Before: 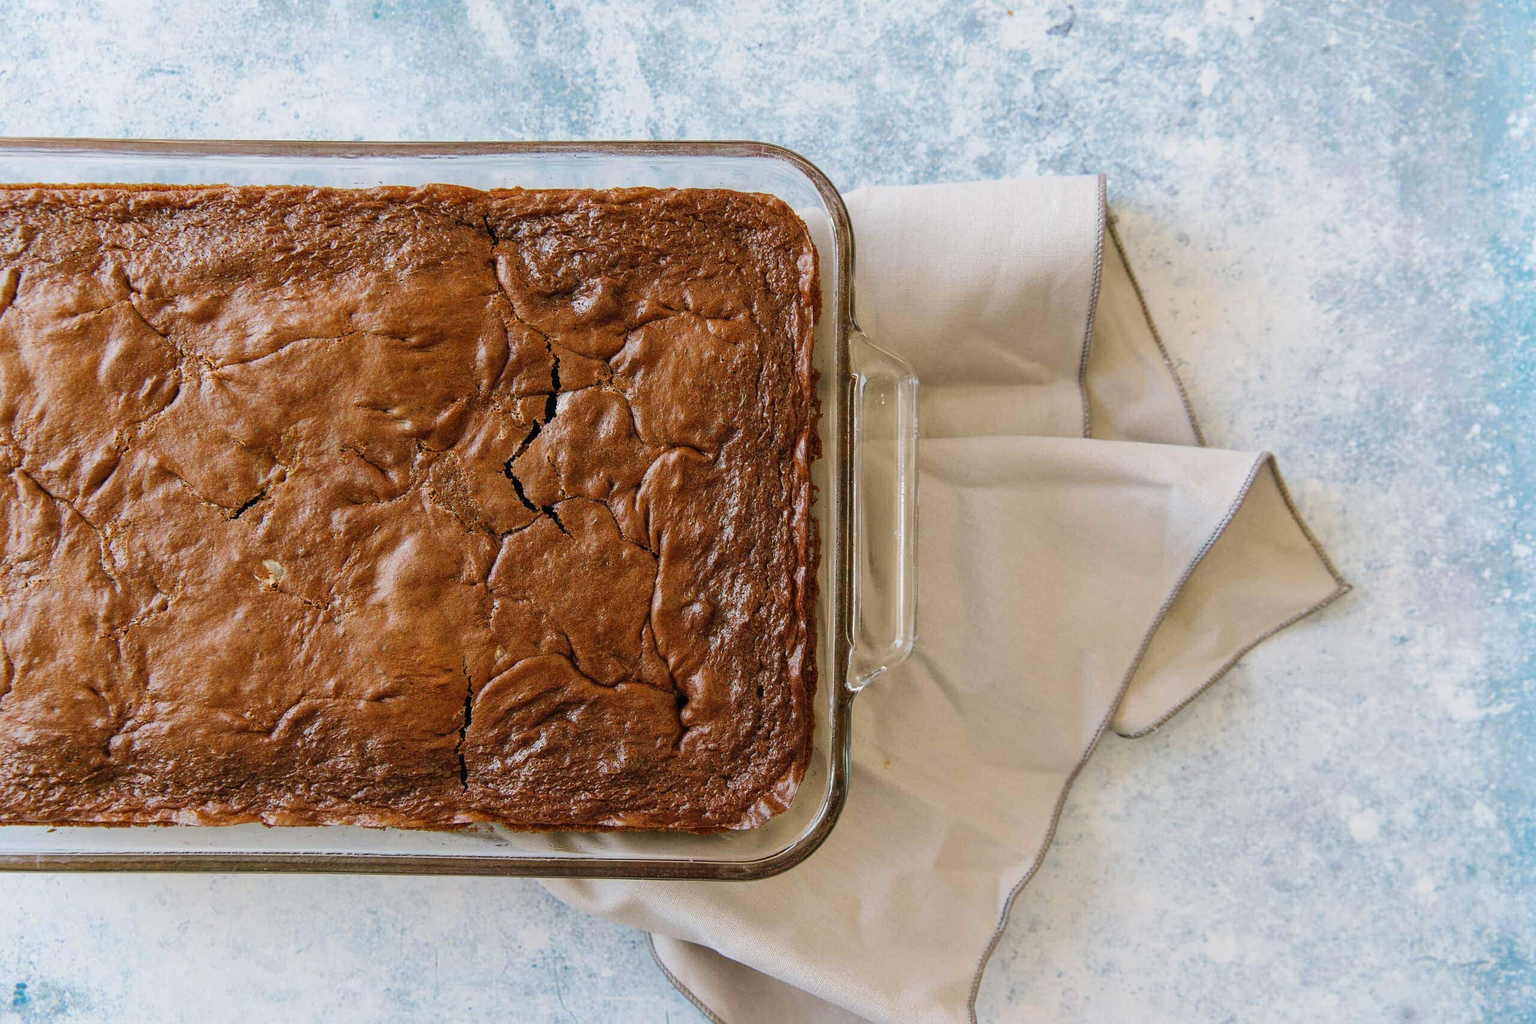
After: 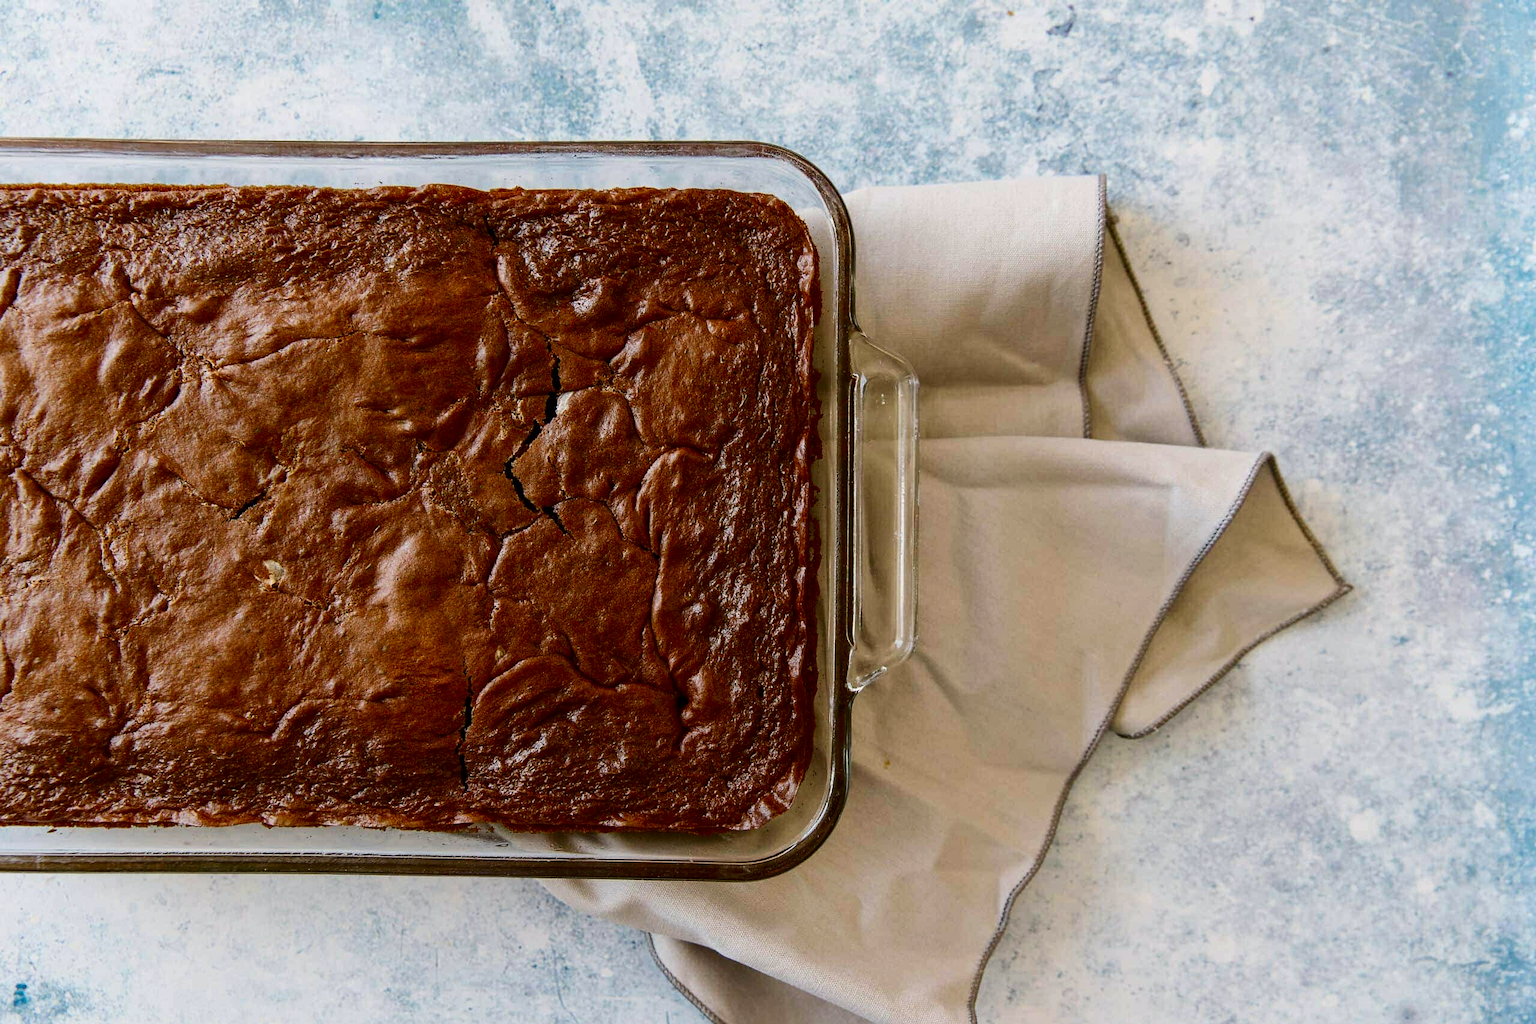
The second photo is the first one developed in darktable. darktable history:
contrast brightness saturation: contrast 0.19, brightness -0.24, saturation 0.11
color calibration: x 0.342, y 0.356, temperature 5122 K
